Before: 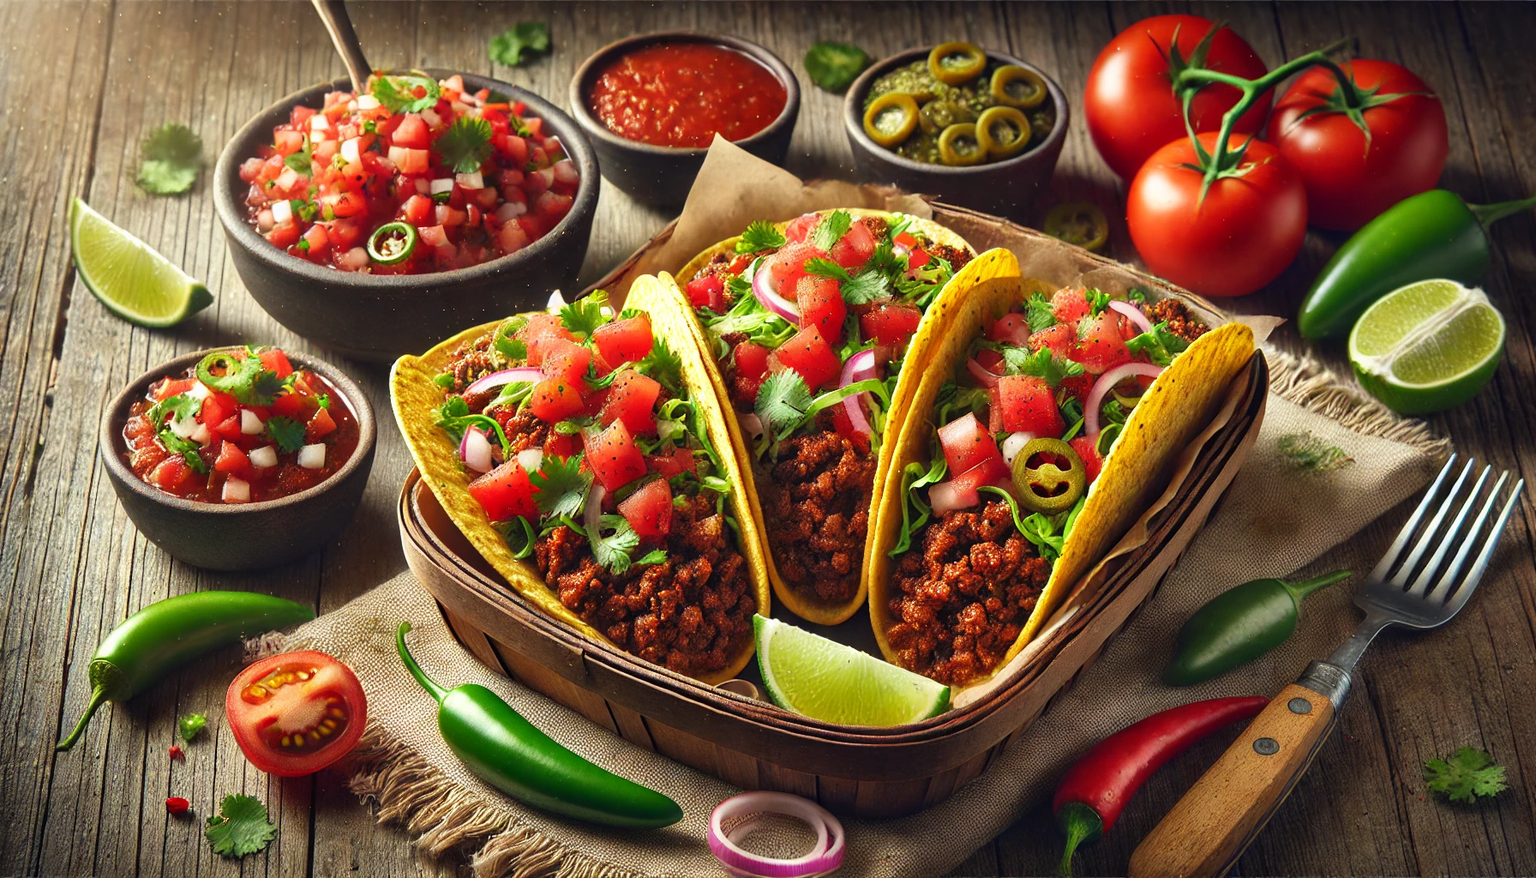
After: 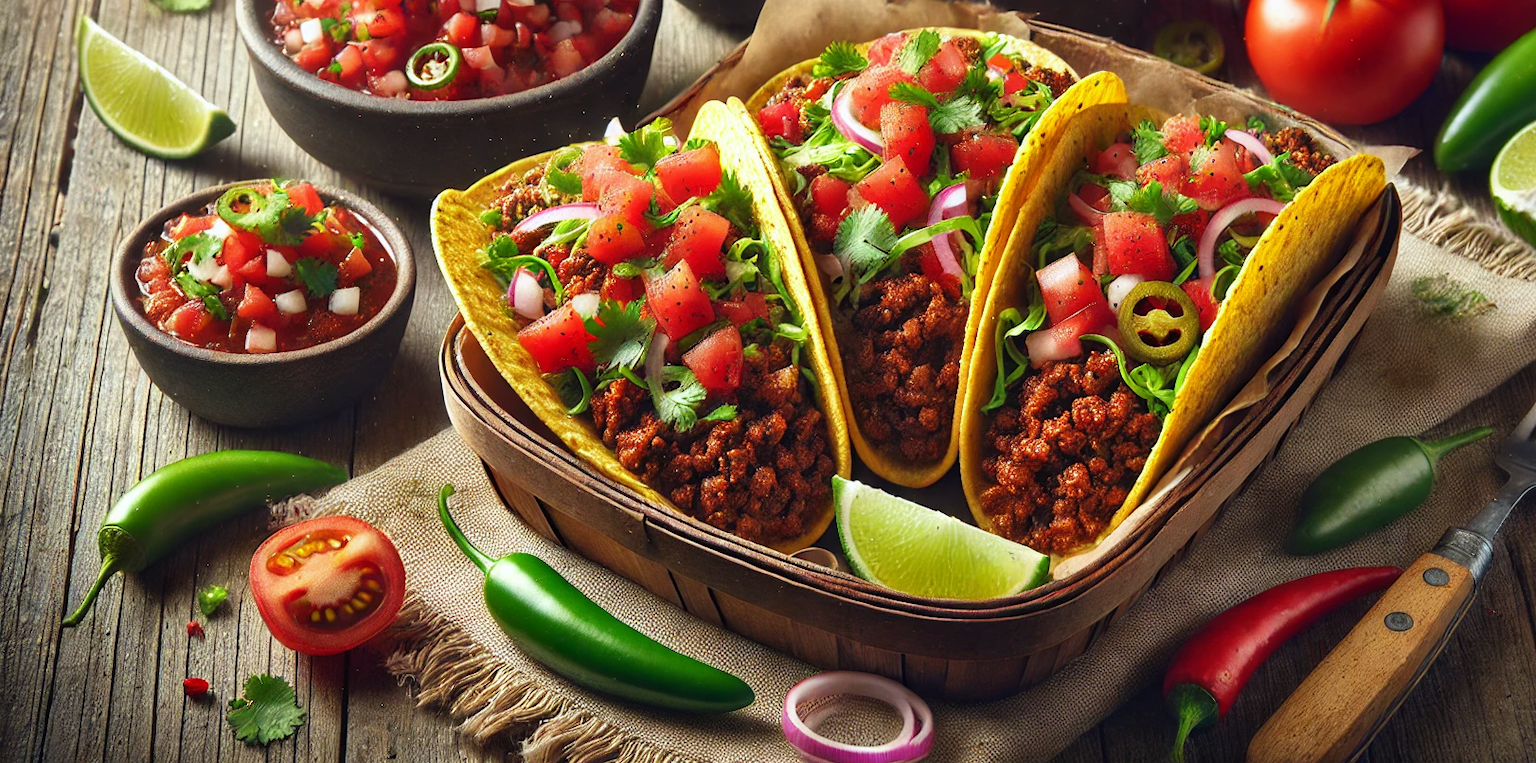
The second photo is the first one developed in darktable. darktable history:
crop: top 20.916%, right 9.437%, bottom 0.316%
white balance: red 0.983, blue 1.036
